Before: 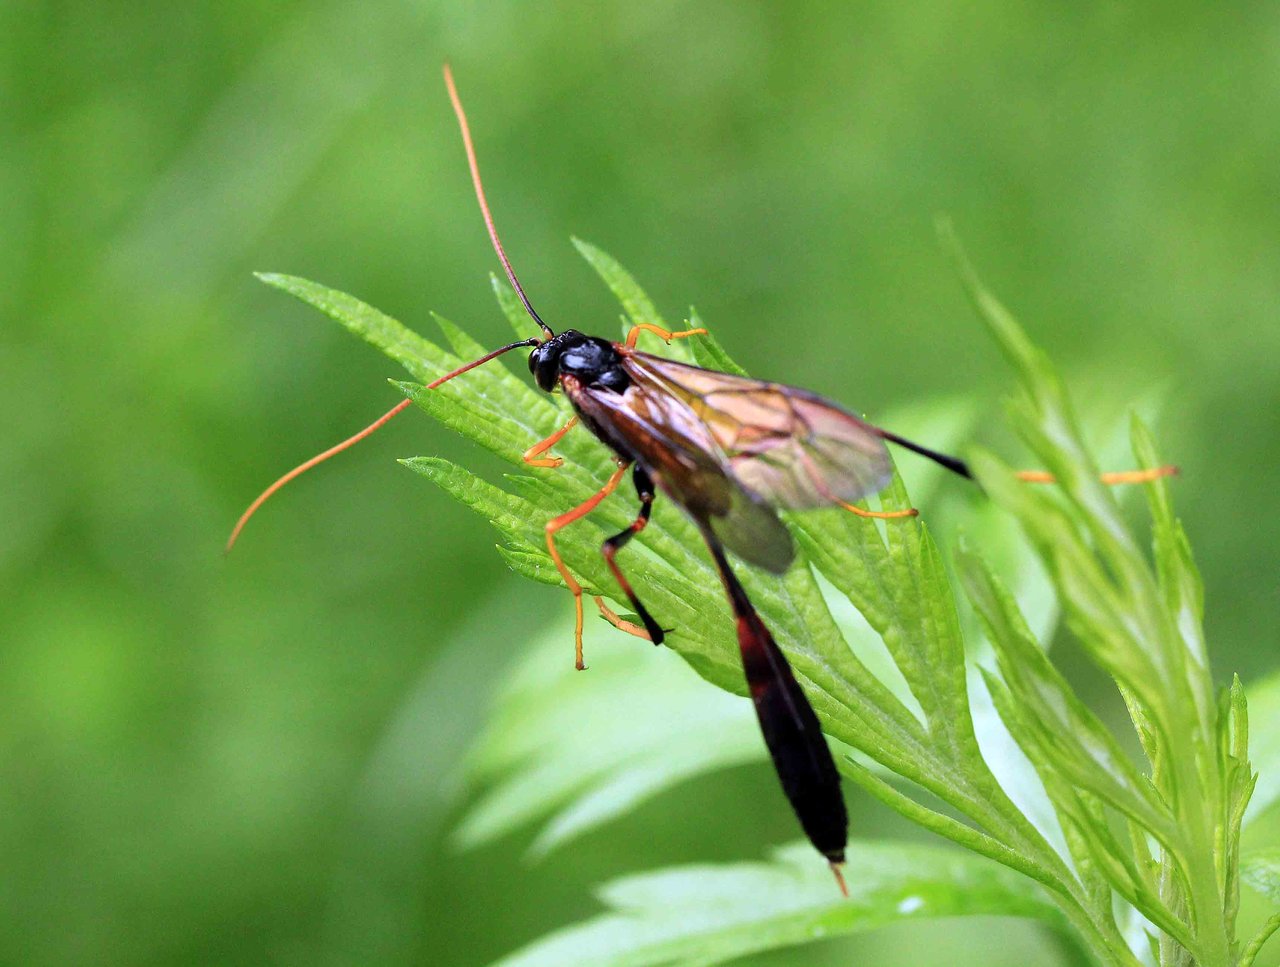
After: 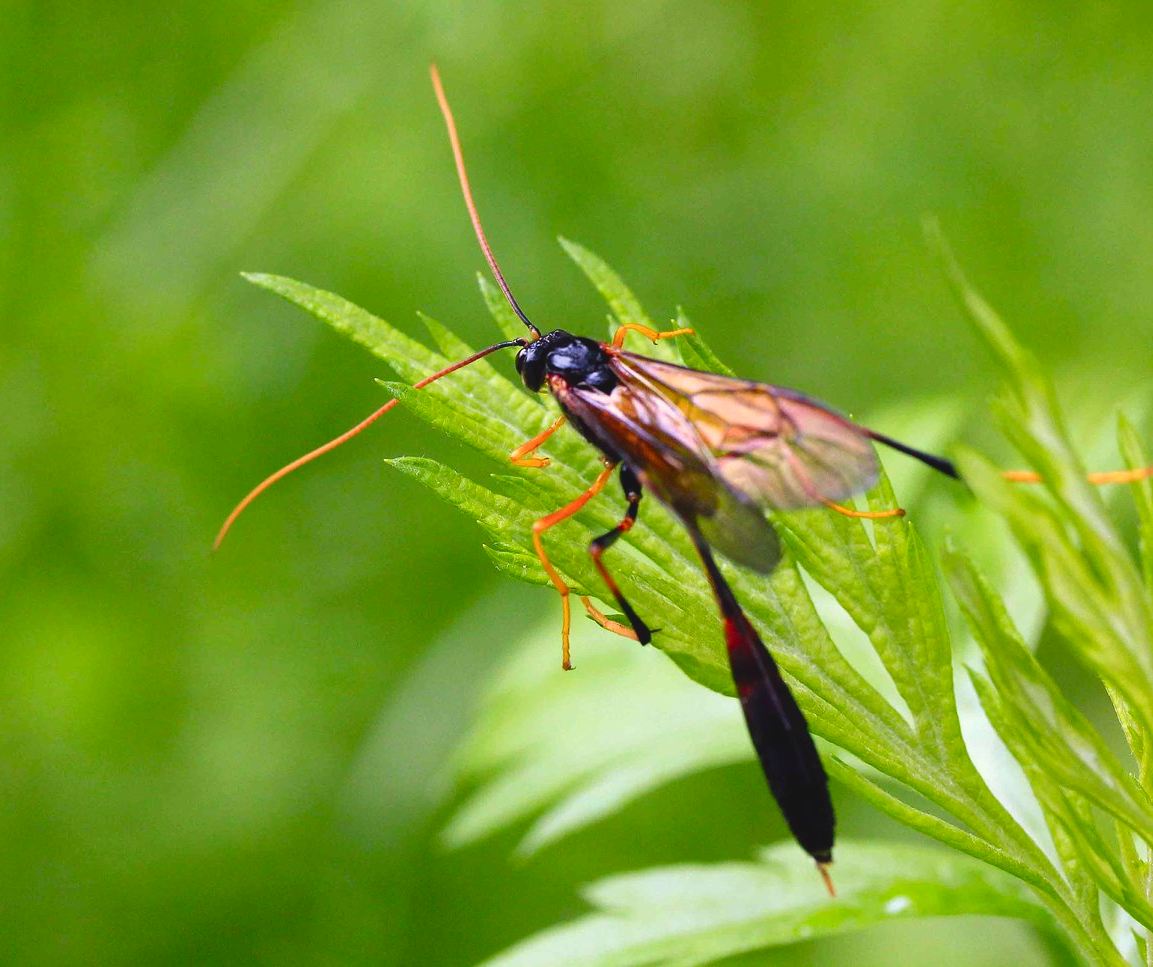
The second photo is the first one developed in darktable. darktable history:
crop and rotate: left 1.088%, right 8.807%
color balance rgb: shadows lift › chroma 2%, shadows lift › hue 247.2°, power › chroma 0.3%, power › hue 25.2°, highlights gain › chroma 3%, highlights gain › hue 60°, global offset › luminance 0.75%, perceptual saturation grading › global saturation 20%, perceptual saturation grading › highlights -20%, perceptual saturation grading › shadows 30%, global vibrance 20%
